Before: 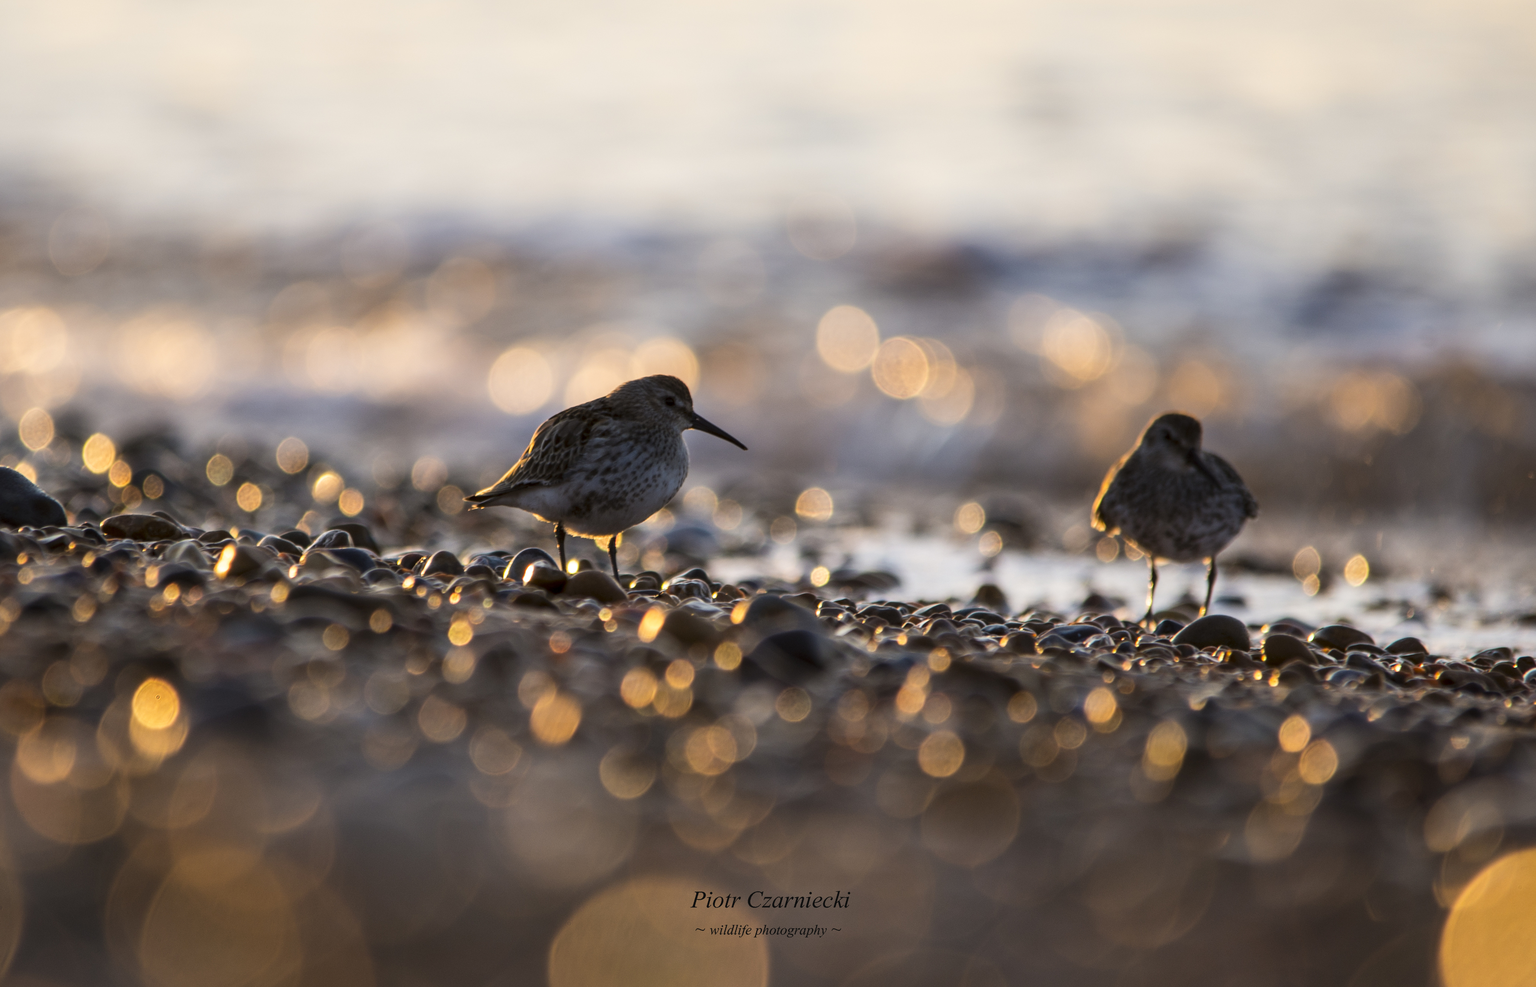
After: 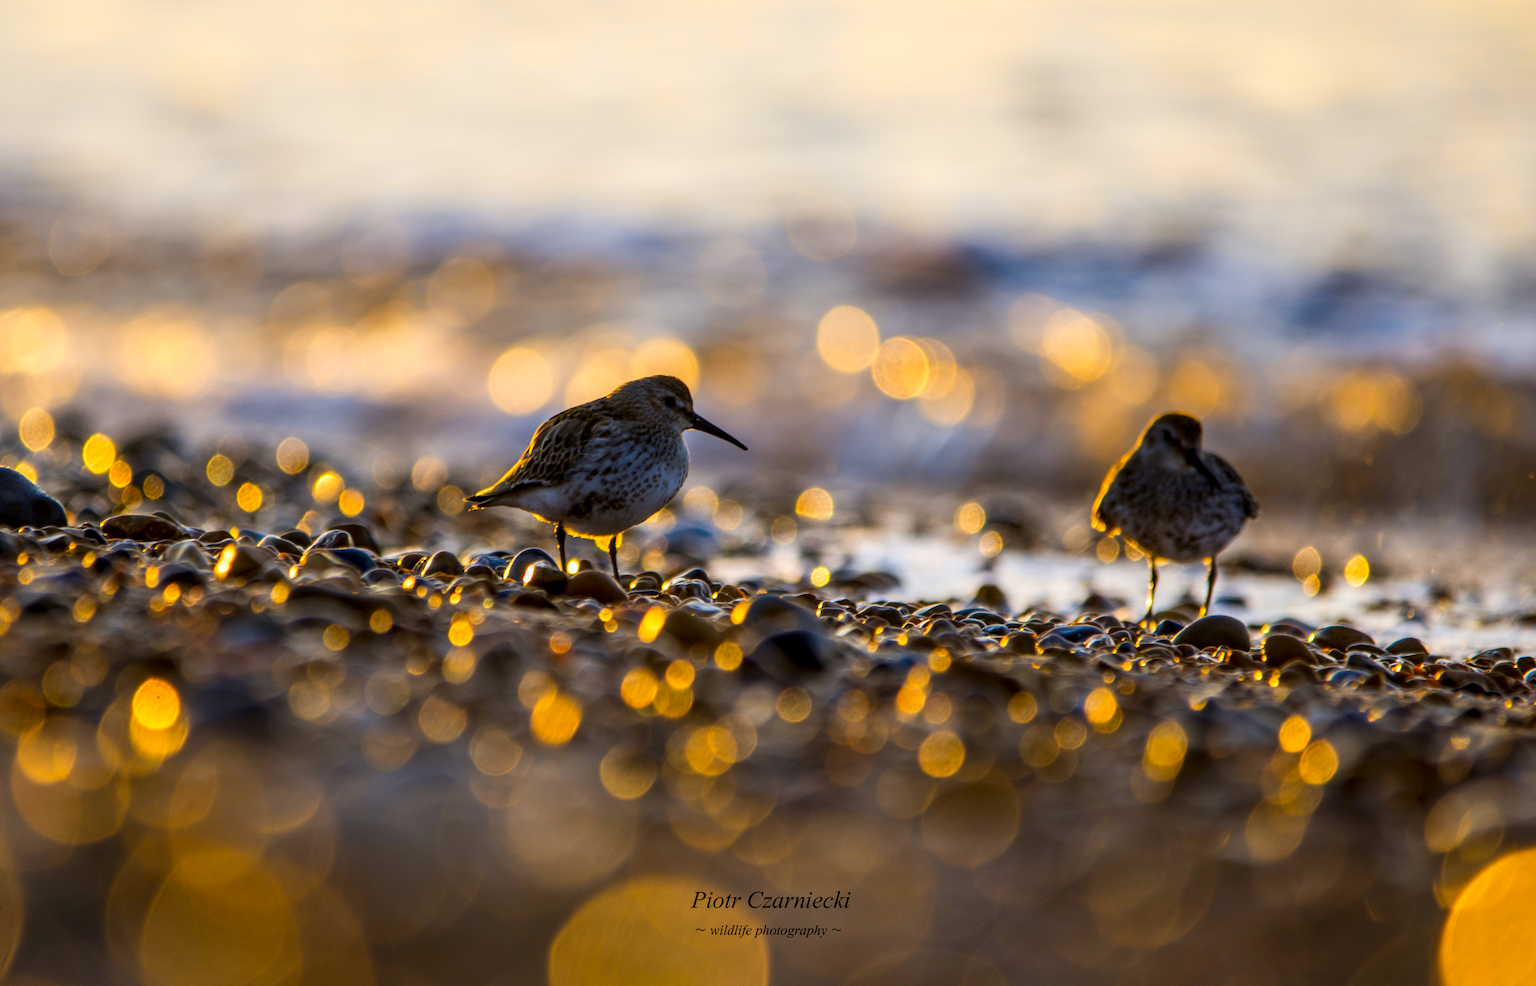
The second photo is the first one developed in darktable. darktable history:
color contrast: green-magenta contrast 1.12, blue-yellow contrast 1.95, unbound 0
local contrast: detail 130%
